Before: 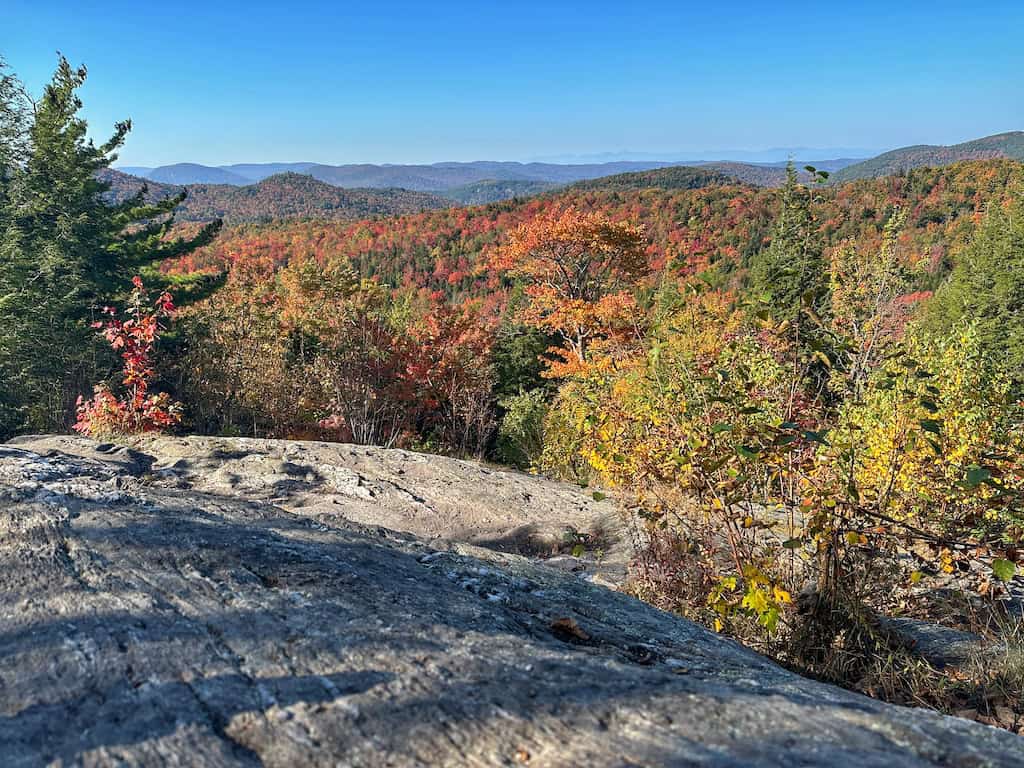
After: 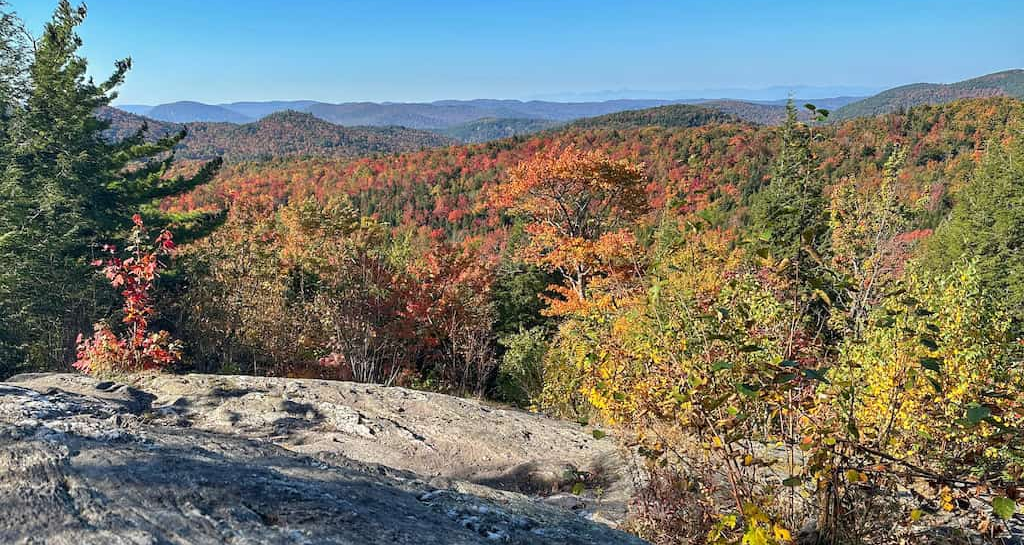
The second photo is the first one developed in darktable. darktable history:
crop and rotate: top 8.189%, bottom 20.724%
